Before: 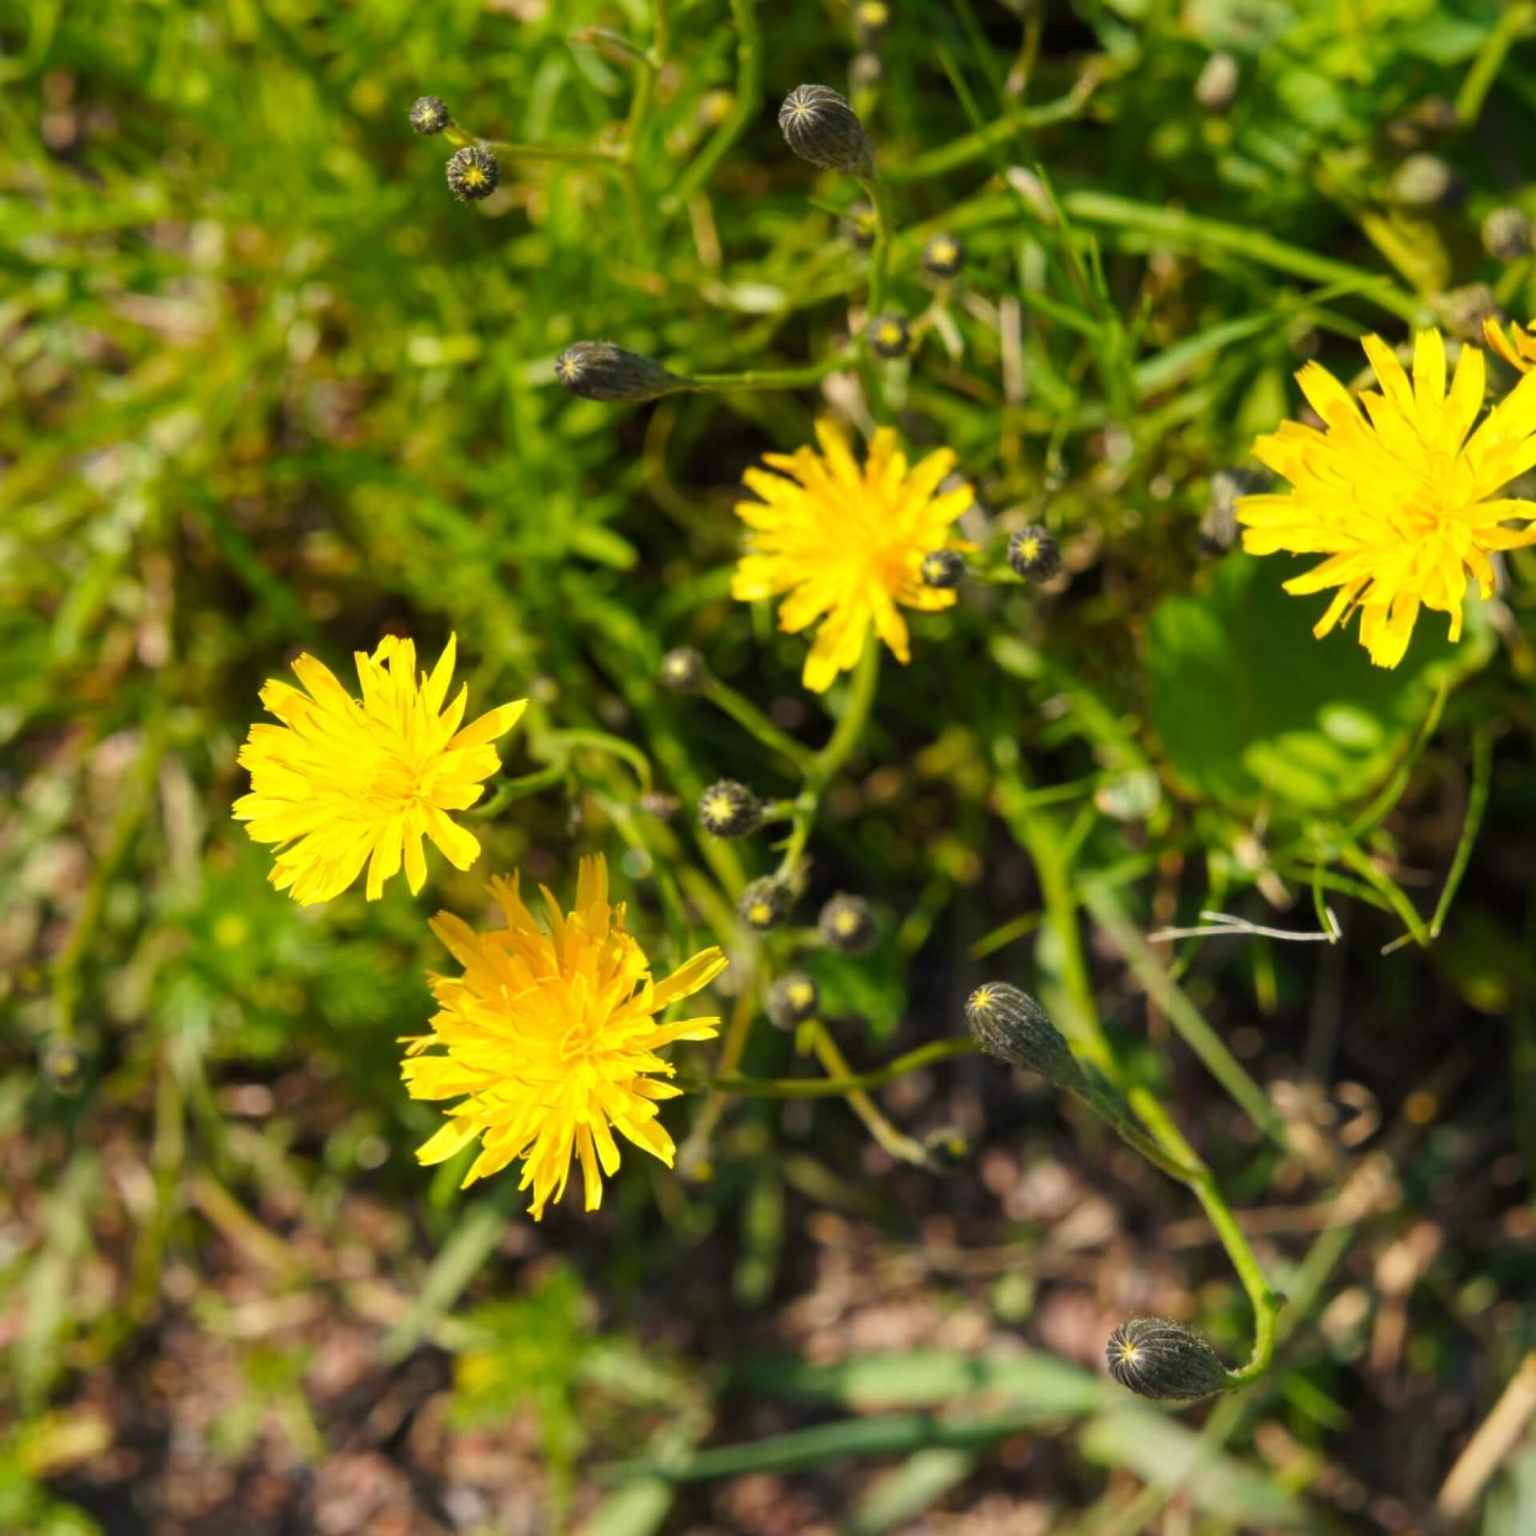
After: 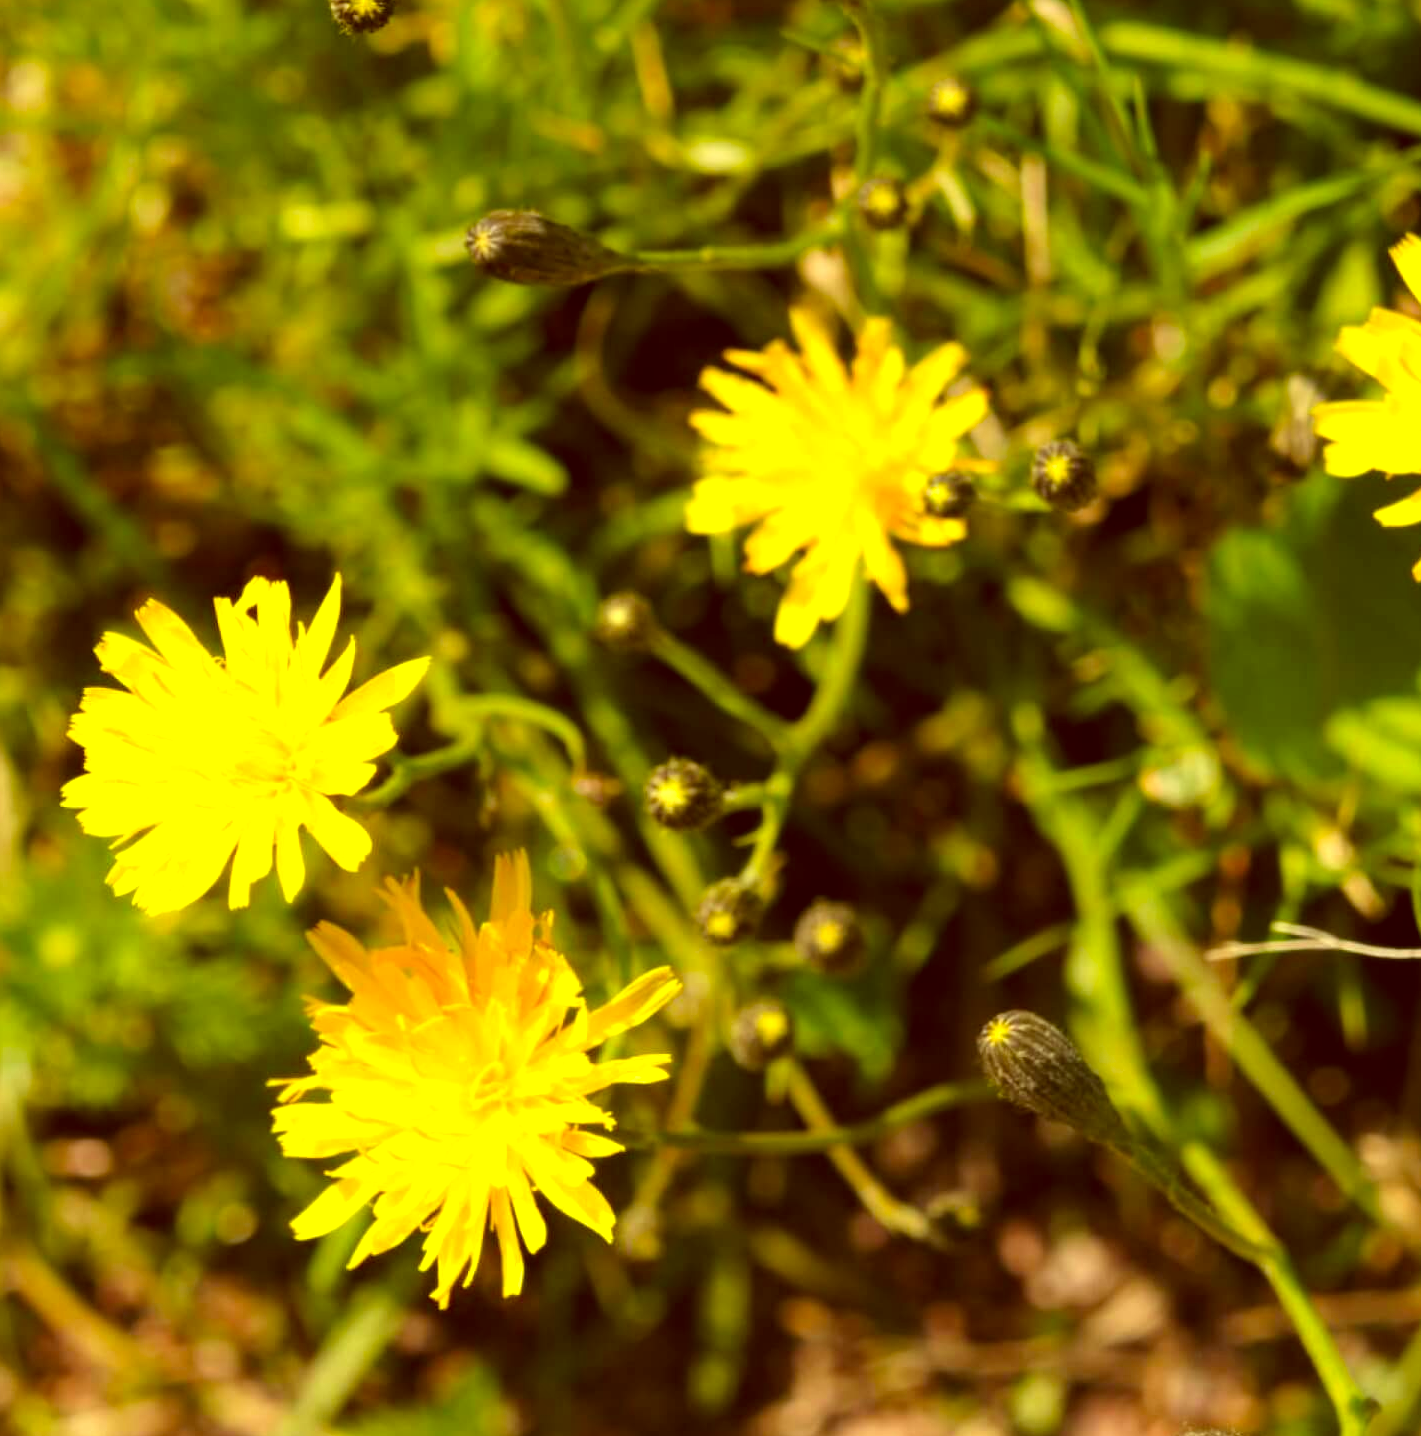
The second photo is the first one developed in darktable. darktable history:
tone equalizer: -8 EV -0.393 EV, -7 EV -0.384 EV, -6 EV -0.313 EV, -5 EV -0.258 EV, -3 EV 0.195 EV, -2 EV 0.313 EV, -1 EV 0.413 EV, +0 EV 0.432 EV, mask exposure compensation -0.514 EV
crop and rotate: left 11.957%, top 11.349%, right 14.009%, bottom 13.821%
color correction: highlights a* 1.22, highlights b* 23.55, shadows a* 16.15, shadows b* 24.2
